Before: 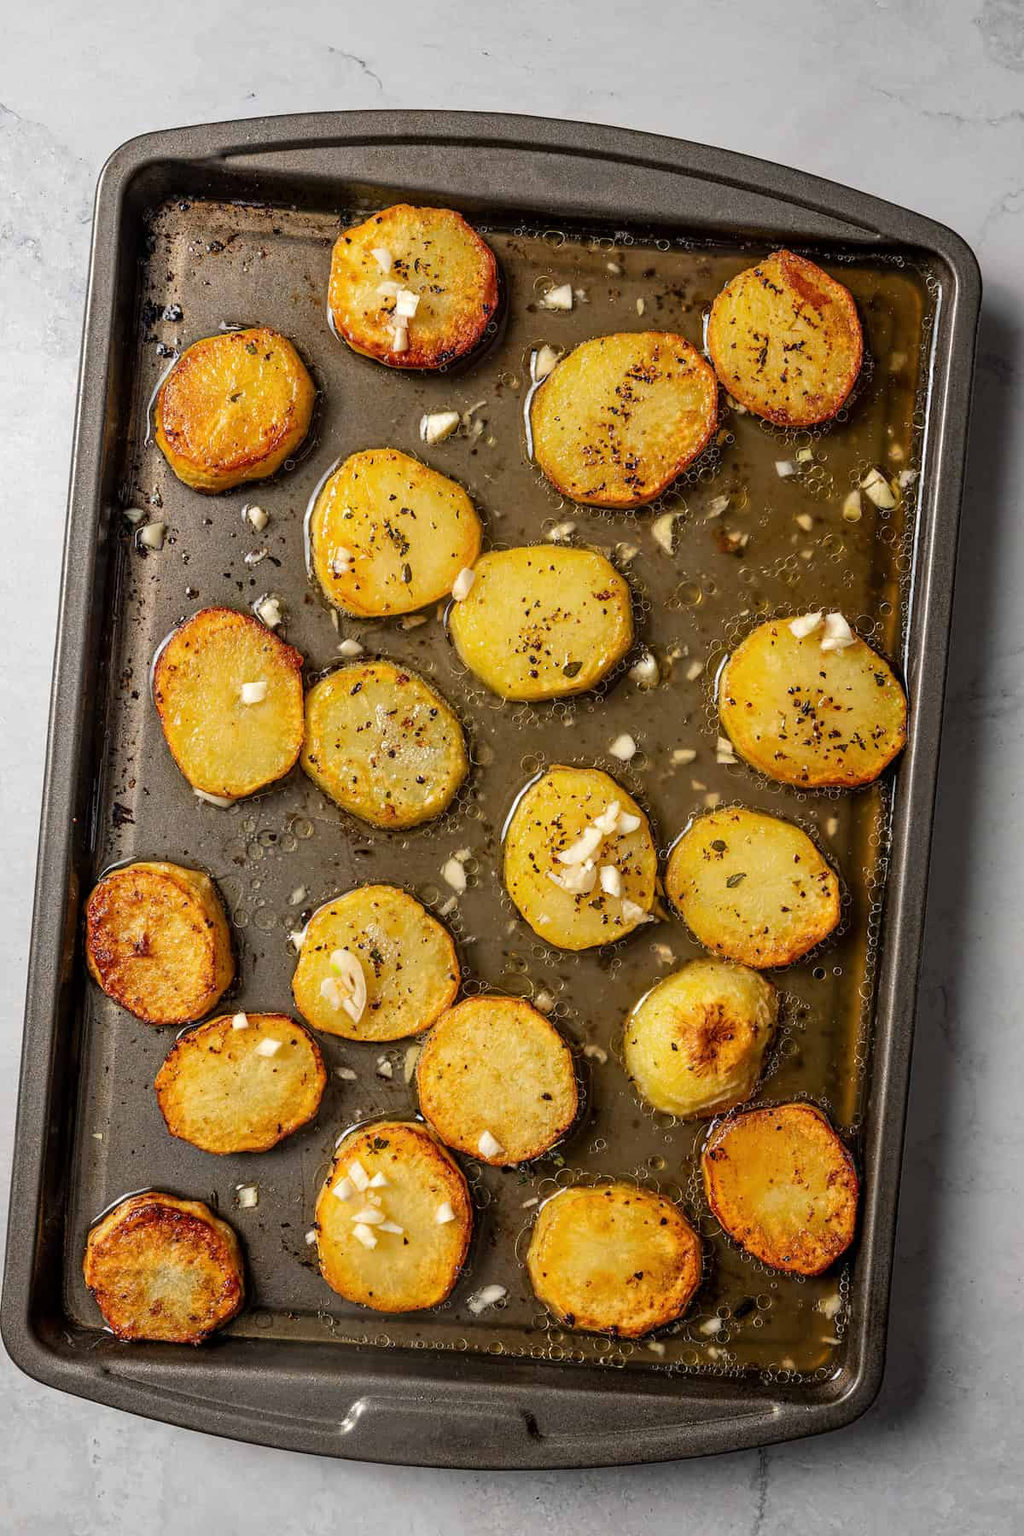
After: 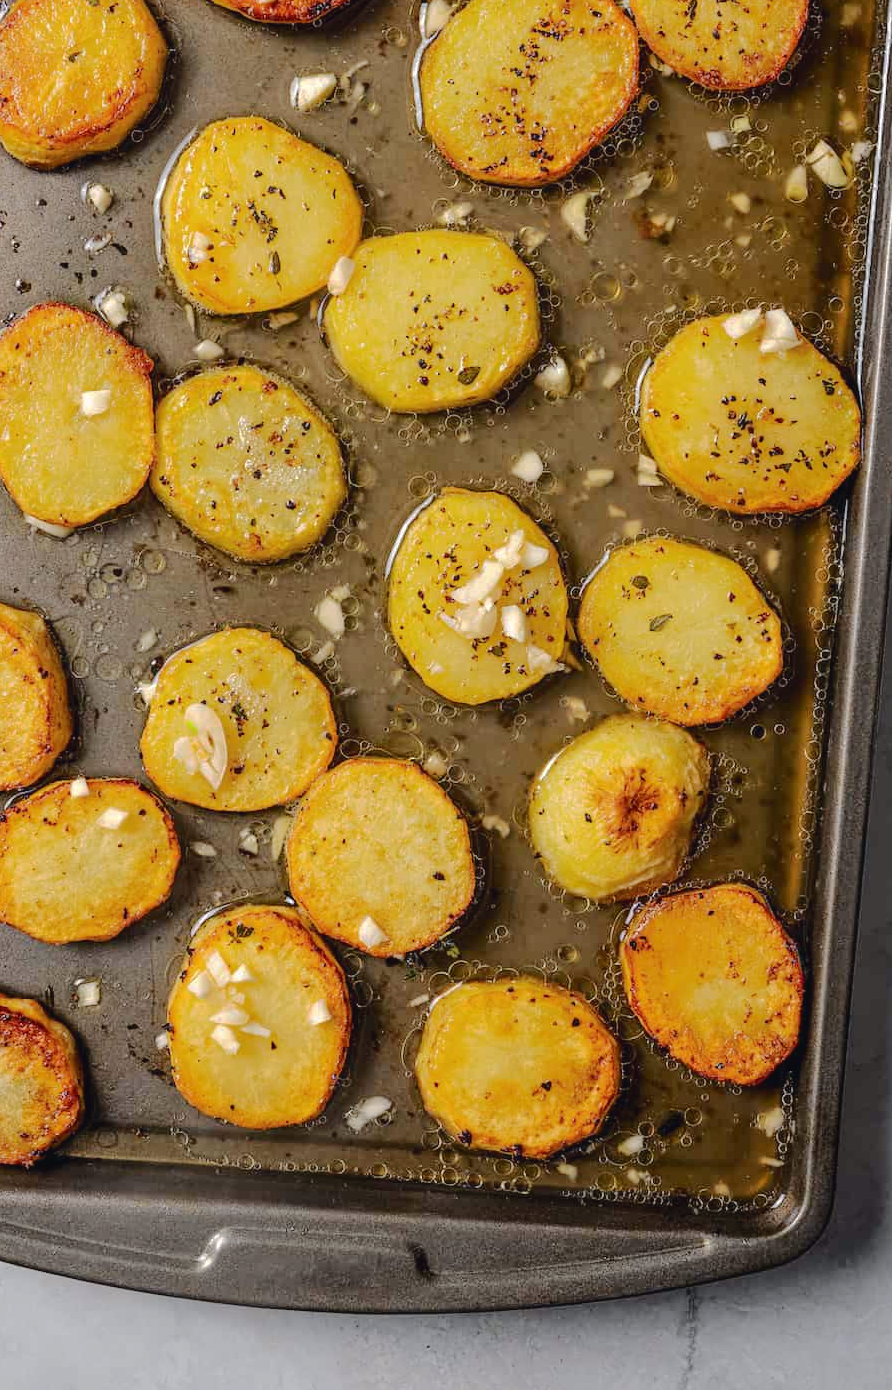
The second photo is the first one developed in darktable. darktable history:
exposure: exposure 0.128 EV, compensate highlight preservation false
base curve: curves: ch0 [(0, 0) (0.235, 0.266) (0.503, 0.496) (0.786, 0.72) (1, 1)], preserve colors none
tone curve: curves: ch0 [(0, 0.026) (0.175, 0.178) (0.463, 0.502) (0.796, 0.764) (1, 0.961)]; ch1 [(0, 0) (0.437, 0.398) (0.469, 0.472) (0.505, 0.504) (0.553, 0.552) (1, 1)]; ch2 [(0, 0) (0.505, 0.495) (0.579, 0.579) (1, 1)], color space Lab, independent channels, preserve colors none
crop: left 16.844%, top 22.742%, right 8.747%
